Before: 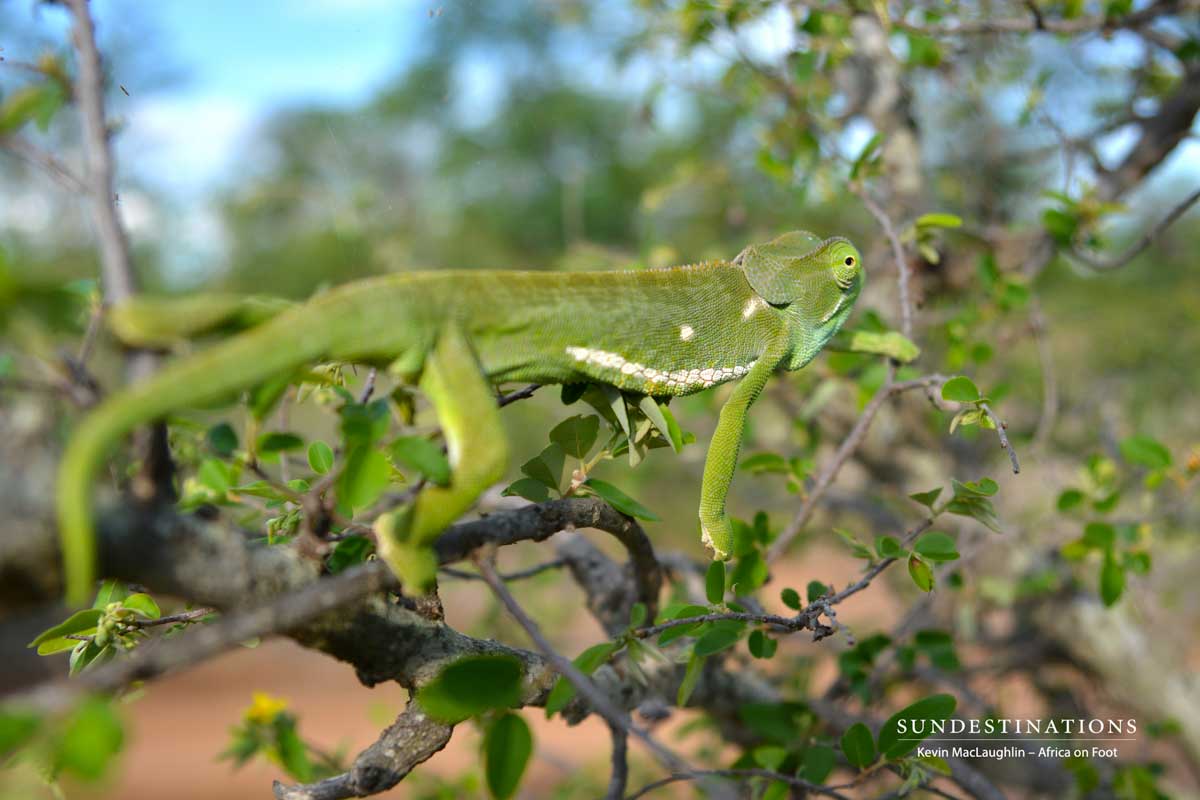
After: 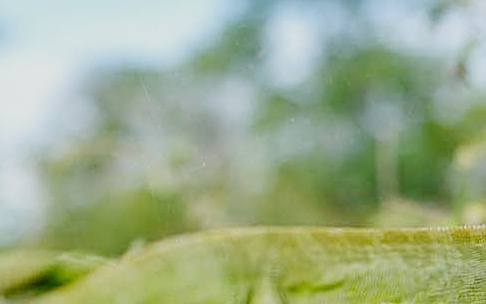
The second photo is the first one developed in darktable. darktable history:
crop: left 15.509%, top 5.456%, right 43.967%, bottom 56.472%
tone equalizer: on, module defaults
exposure: exposure 0.644 EV, compensate highlight preservation false
filmic rgb: black relative exposure -7.13 EV, white relative exposure 5.37 EV, hardness 3.03, add noise in highlights 0, preserve chrominance no, color science v3 (2019), use custom middle-gray values true, iterations of high-quality reconstruction 0, contrast in highlights soft
sharpen: on, module defaults
contrast equalizer: y [[0.502, 0.505, 0.512, 0.529, 0.564, 0.588], [0.5 ×6], [0.502, 0.505, 0.512, 0.529, 0.564, 0.588], [0, 0.001, 0.001, 0.004, 0.008, 0.011], [0, 0.001, 0.001, 0.004, 0.008, 0.011]]
